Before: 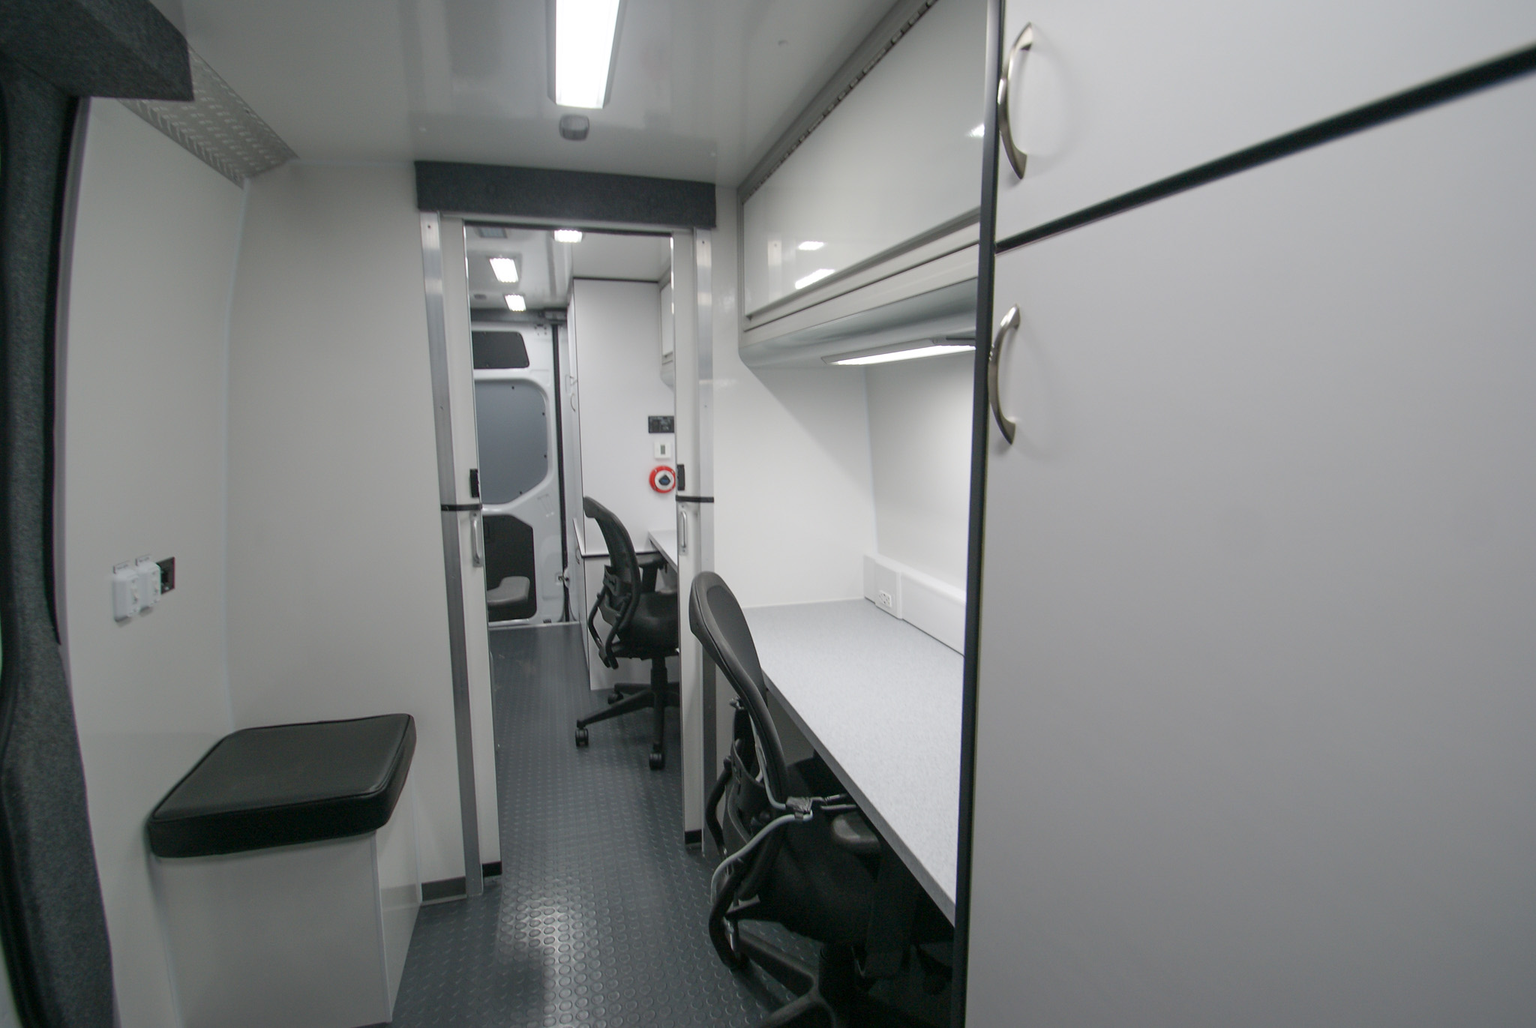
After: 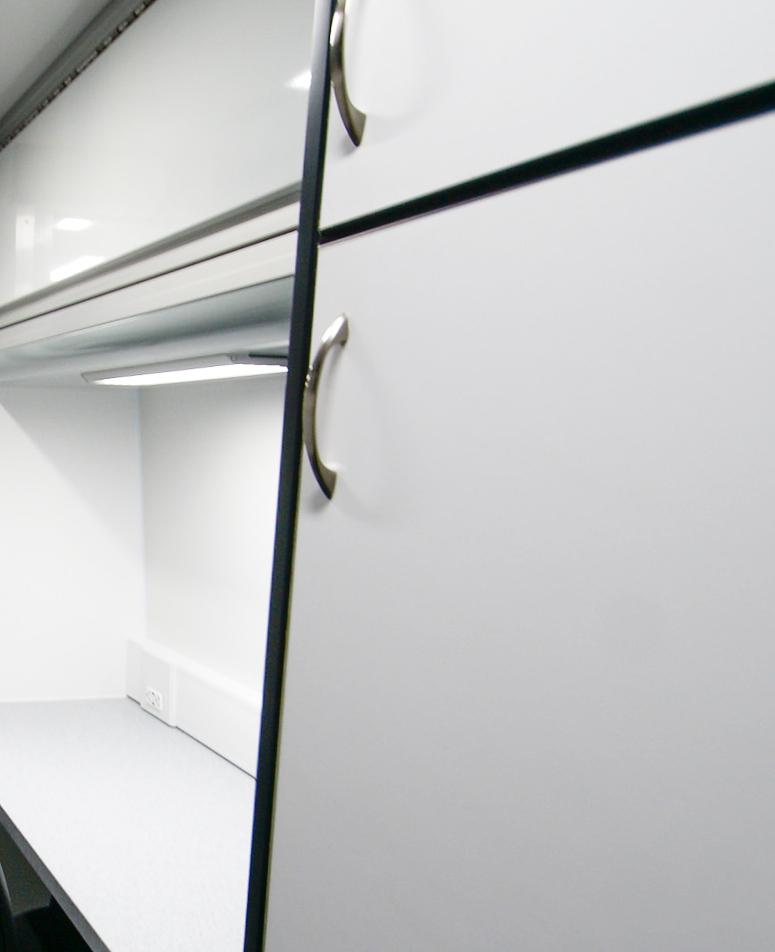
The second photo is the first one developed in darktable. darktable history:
base curve: curves: ch0 [(0, 0) (0.036, 0.037) (0.121, 0.228) (0.46, 0.76) (0.859, 0.983) (1, 1)], preserve colors none
crop and rotate: left 49.936%, top 10.094%, right 13.136%, bottom 24.256%
contrast brightness saturation: contrast 0.07, brightness -0.14, saturation 0.11
rotate and perspective: rotation 2.27°, automatic cropping off
